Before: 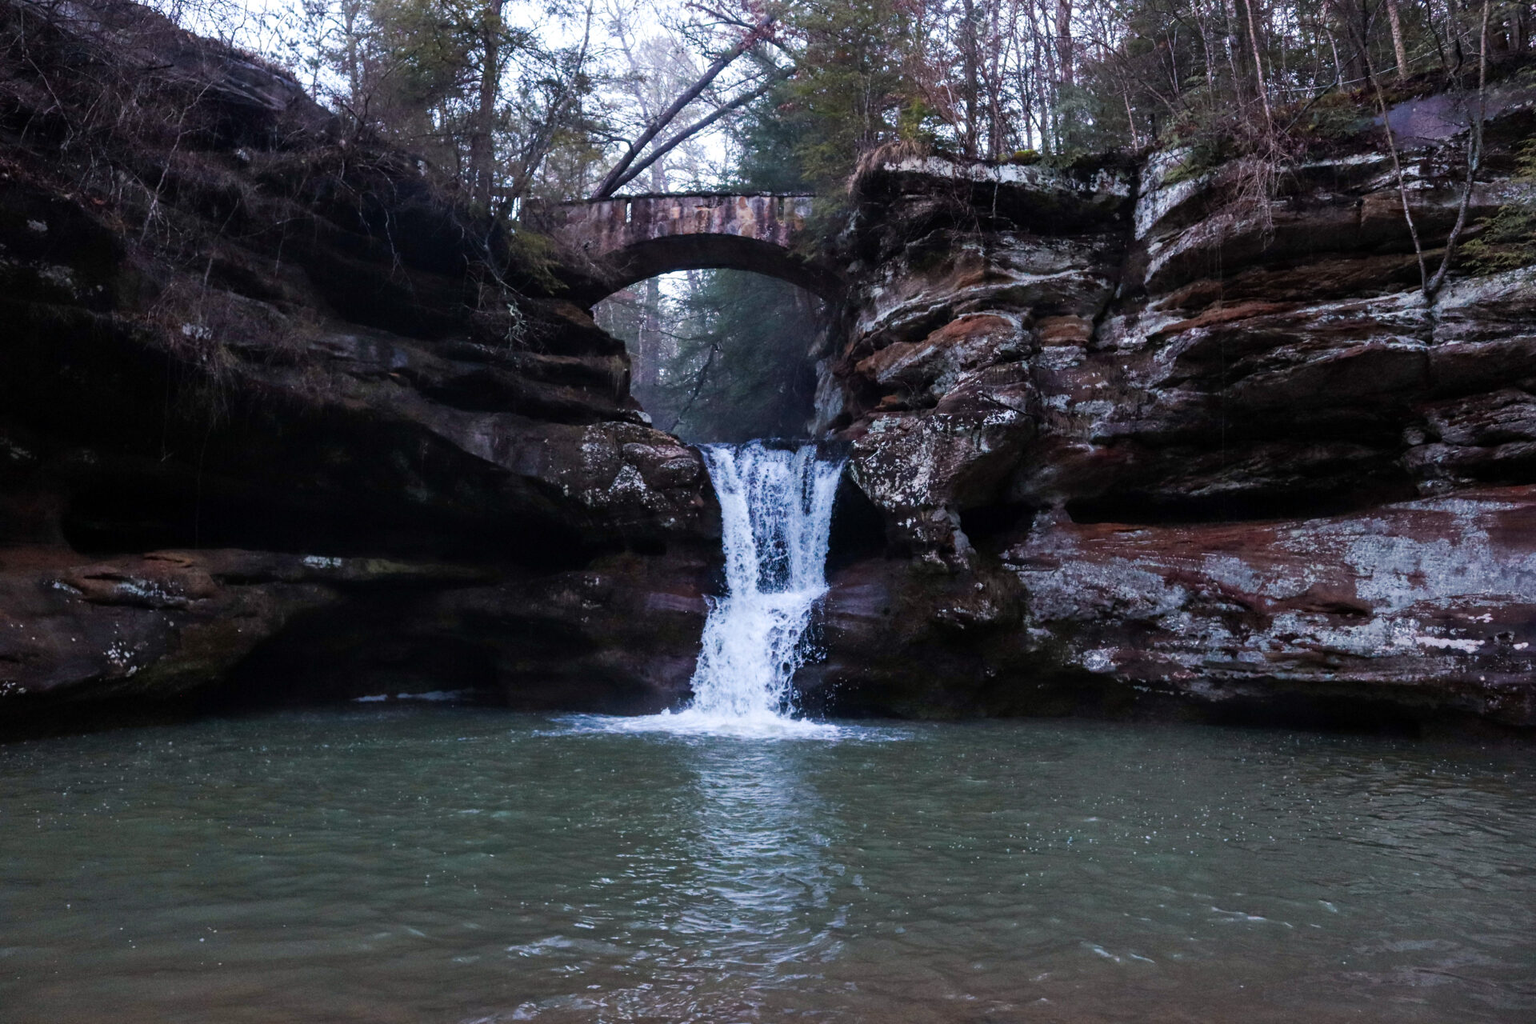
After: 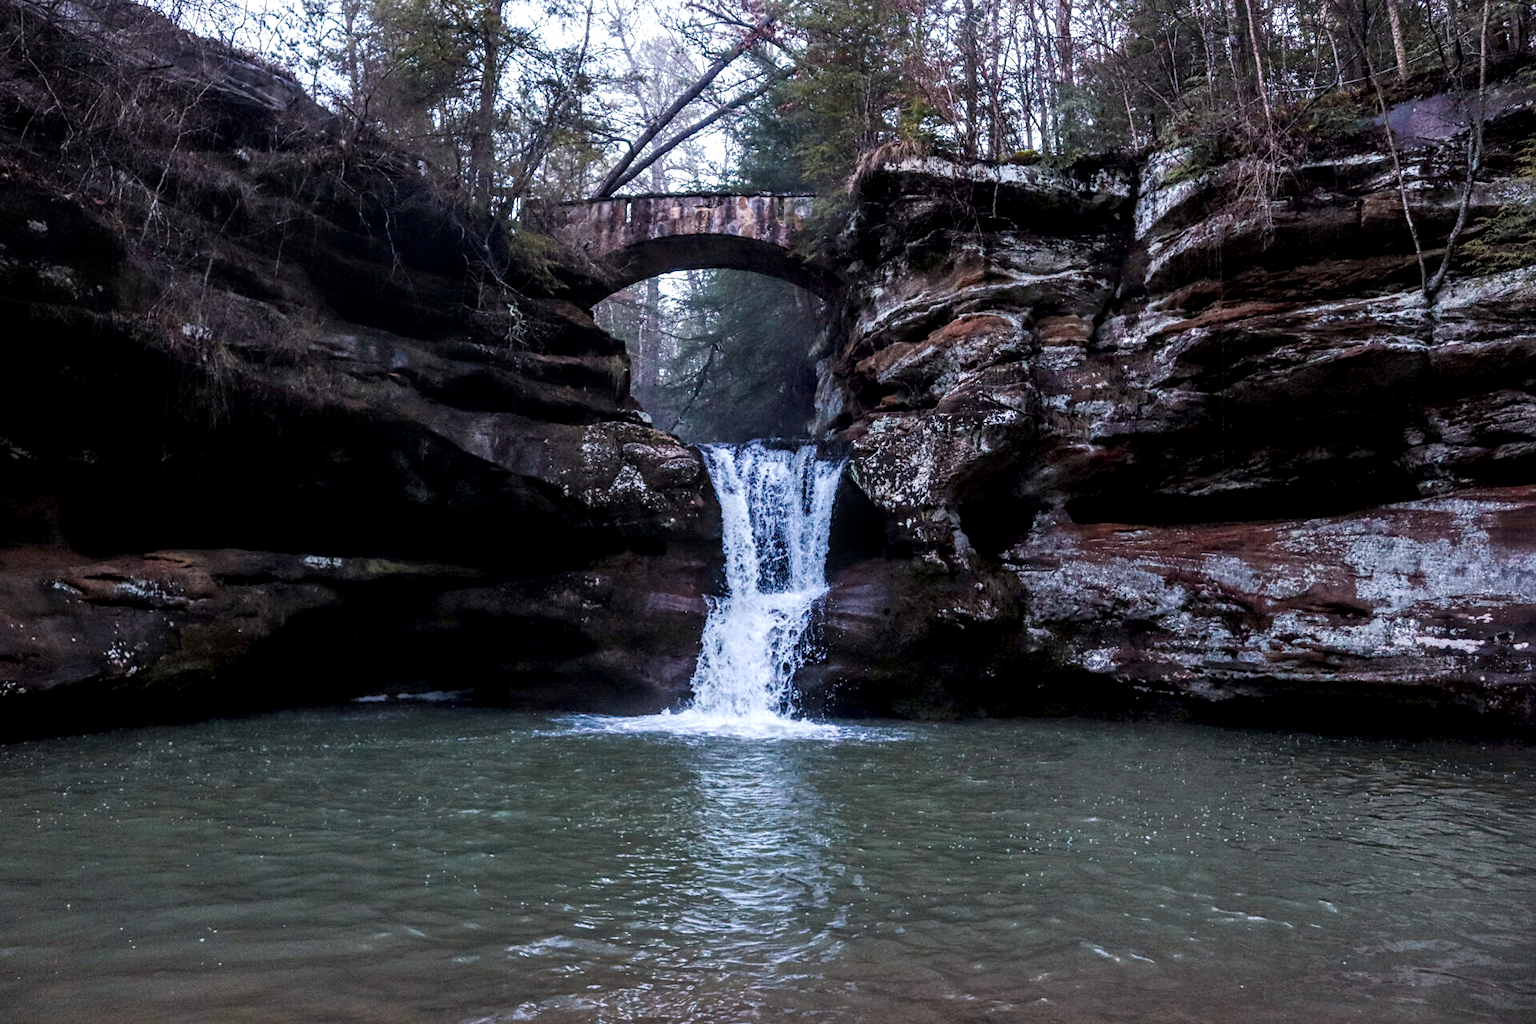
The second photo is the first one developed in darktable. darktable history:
local contrast: detail 142%
sharpen: amount 0.2
